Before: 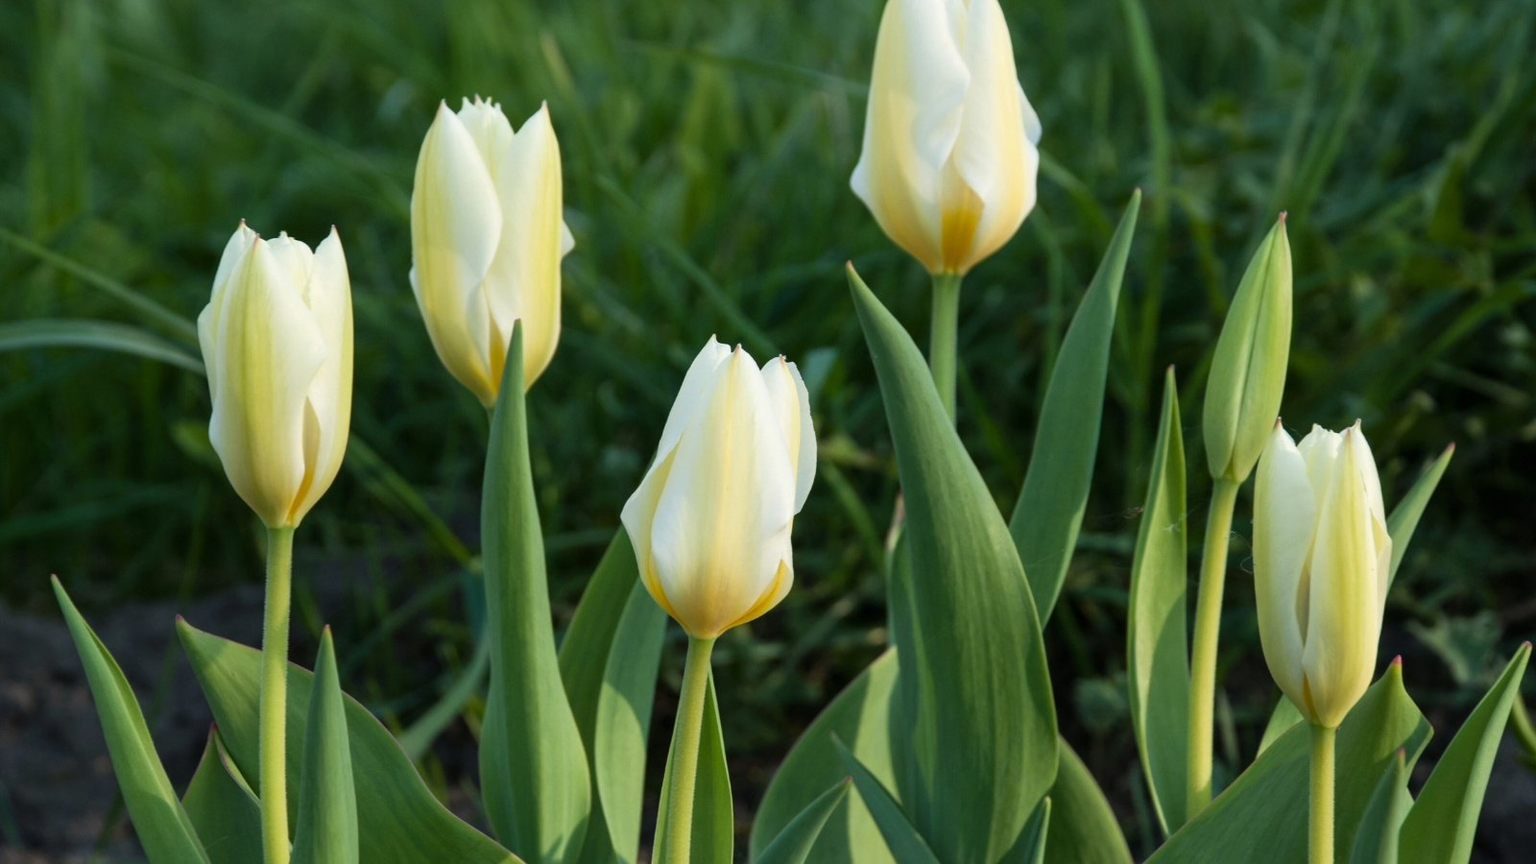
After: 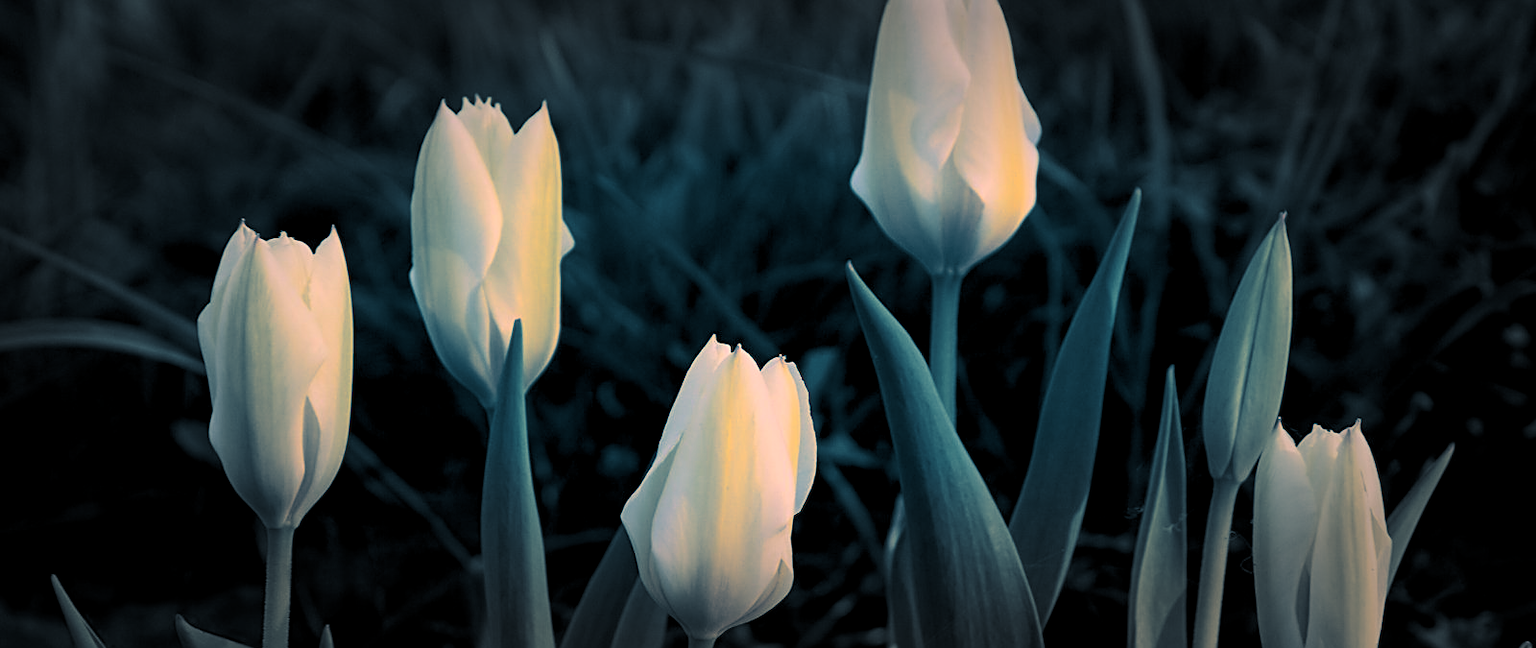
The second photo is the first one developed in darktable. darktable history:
crop: bottom 24.967%
vignetting: fall-off start 48.41%, automatic ratio true, width/height ratio 1.29, unbound false
exposure: black level correction 0.009, exposure -0.637 EV, compensate highlight preservation false
color correction: highlights a* 17.03, highlights b* 0.205, shadows a* -15.38, shadows b* -14.56, saturation 1.5
sharpen: on, module defaults
split-toning: shadows › hue 212.4°, balance -70
white balance: red 1.029, blue 0.92
tone equalizer: -8 EV -0.417 EV, -7 EV -0.389 EV, -6 EV -0.333 EV, -5 EV -0.222 EV, -3 EV 0.222 EV, -2 EV 0.333 EV, -1 EV 0.389 EV, +0 EV 0.417 EV, edges refinement/feathering 500, mask exposure compensation -1.57 EV, preserve details no
